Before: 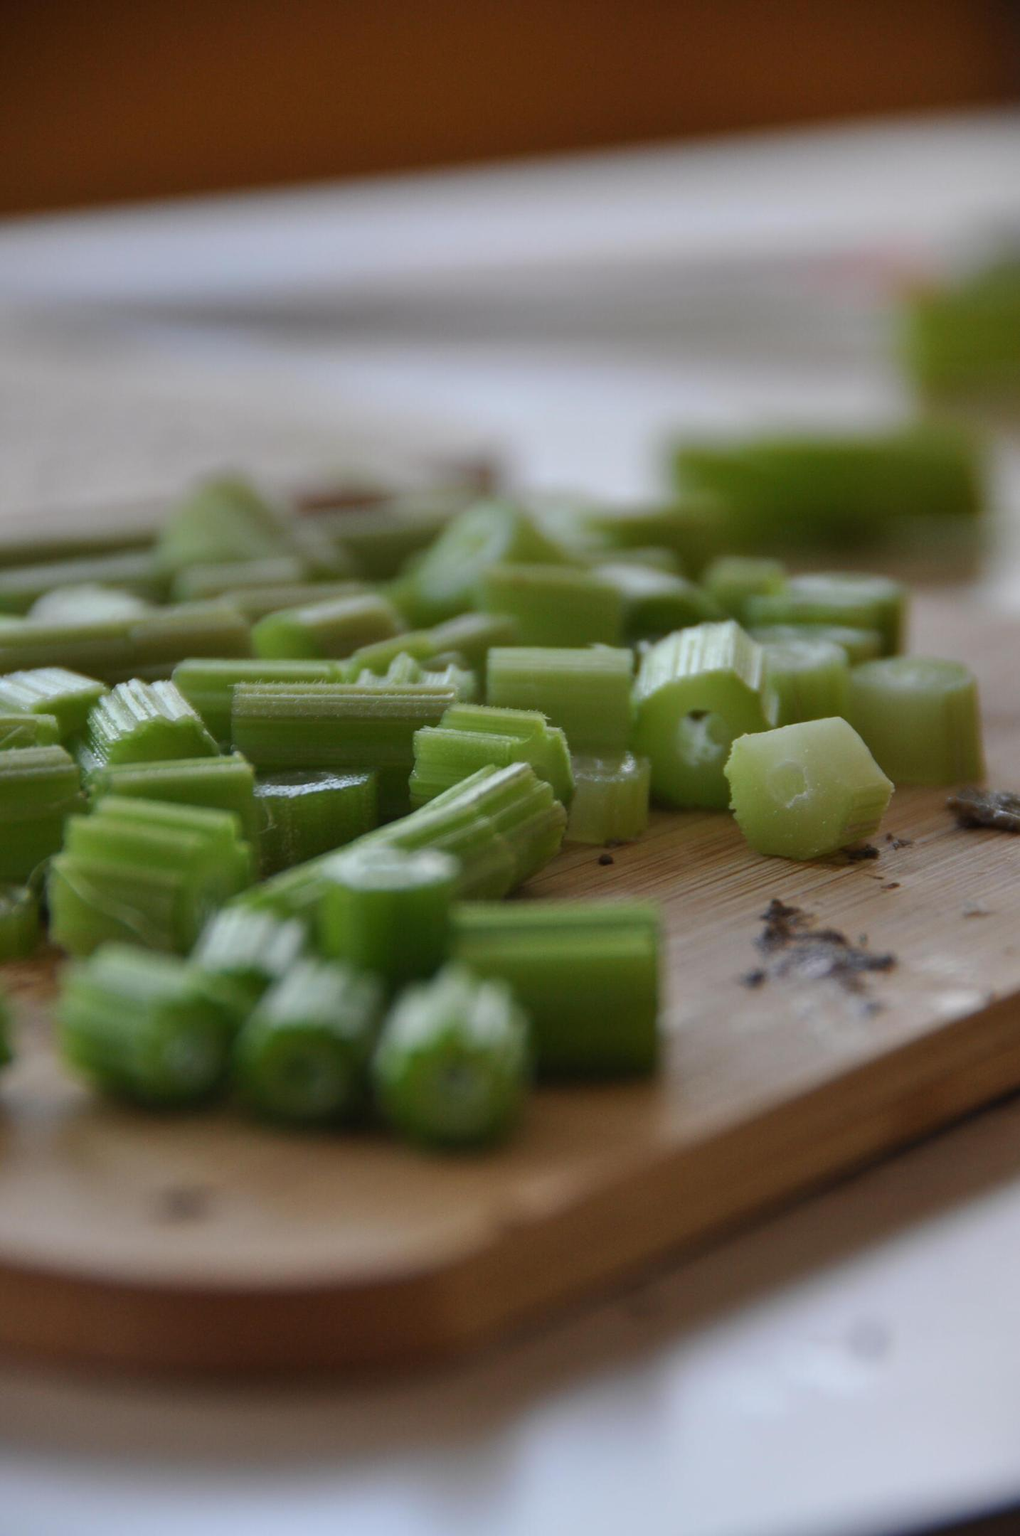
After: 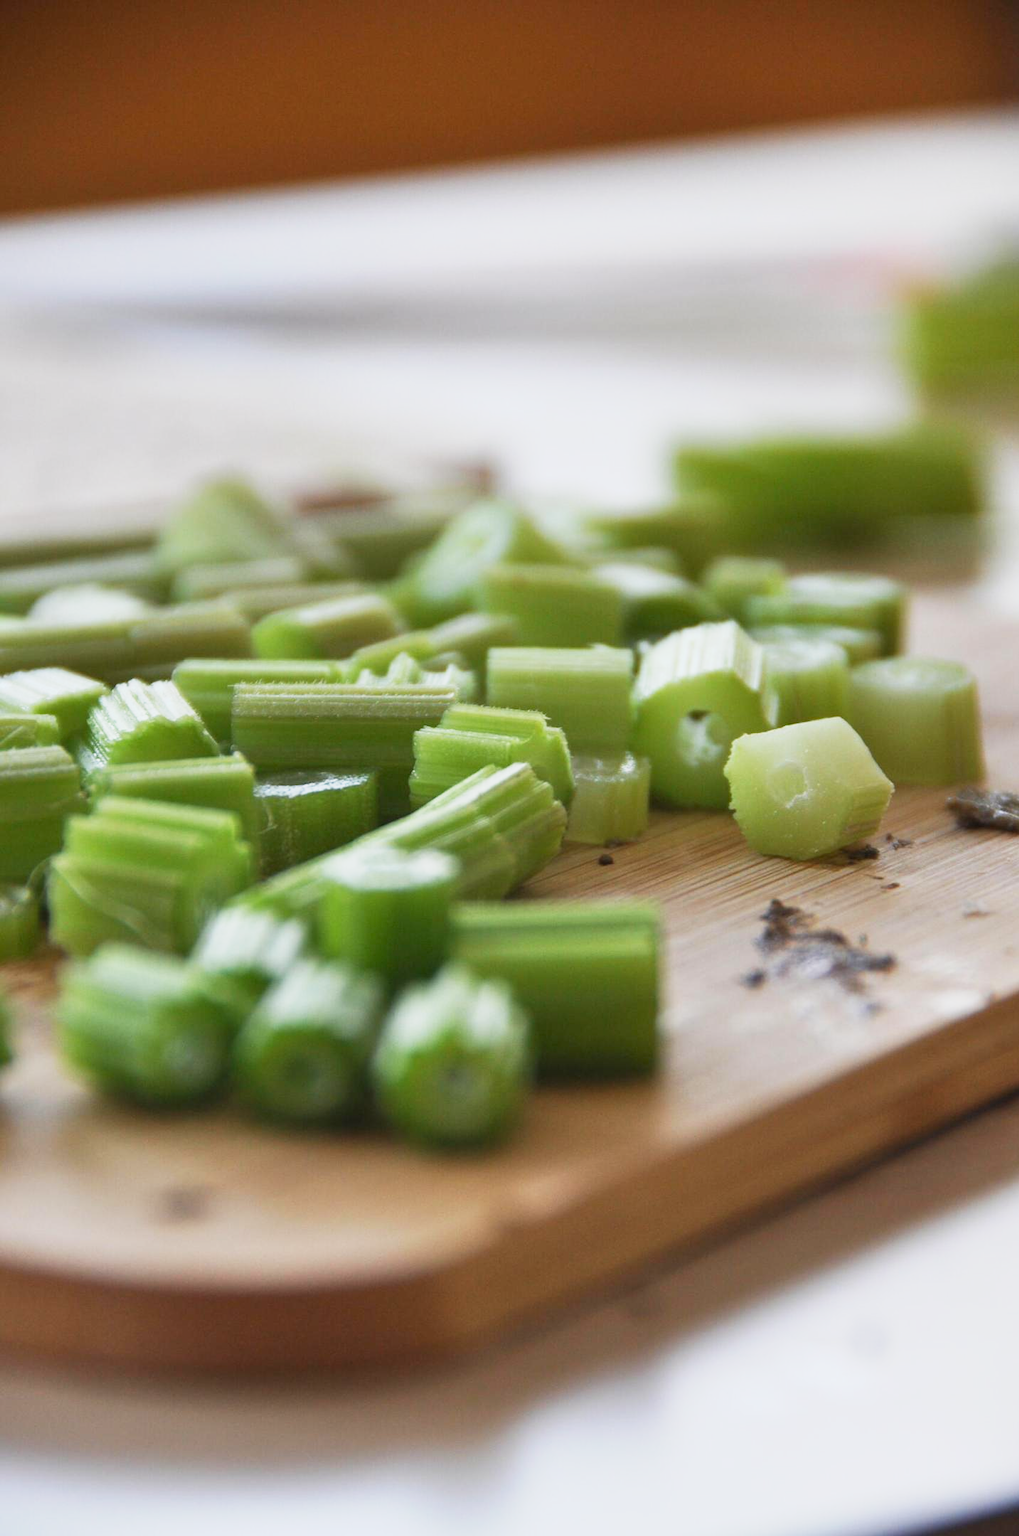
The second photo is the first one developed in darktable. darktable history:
exposure: exposure 0.583 EV, compensate highlight preservation false
base curve: curves: ch0 [(0, 0) (0.088, 0.125) (0.176, 0.251) (0.354, 0.501) (0.613, 0.749) (1, 0.877)], preserve colors none
